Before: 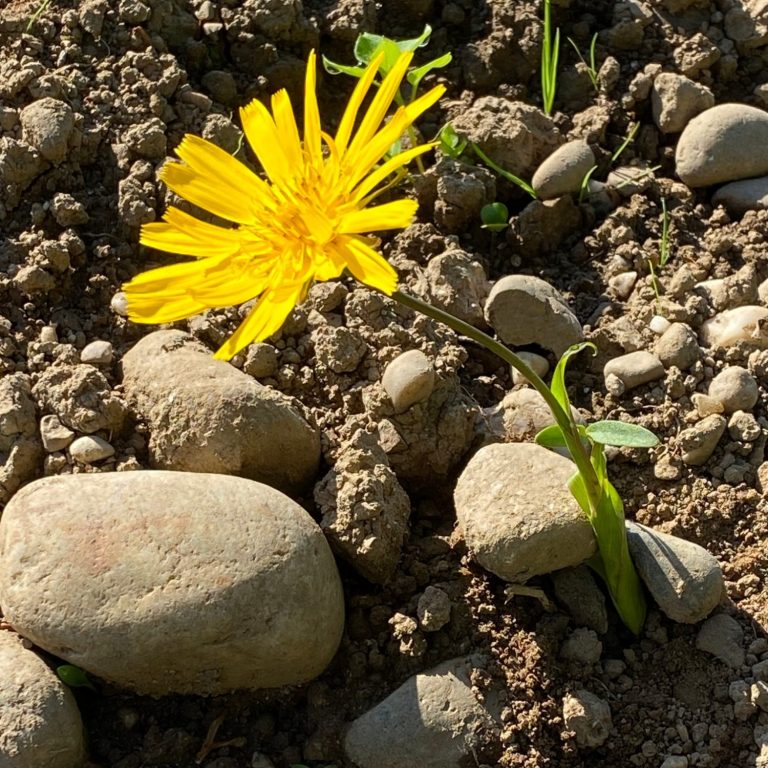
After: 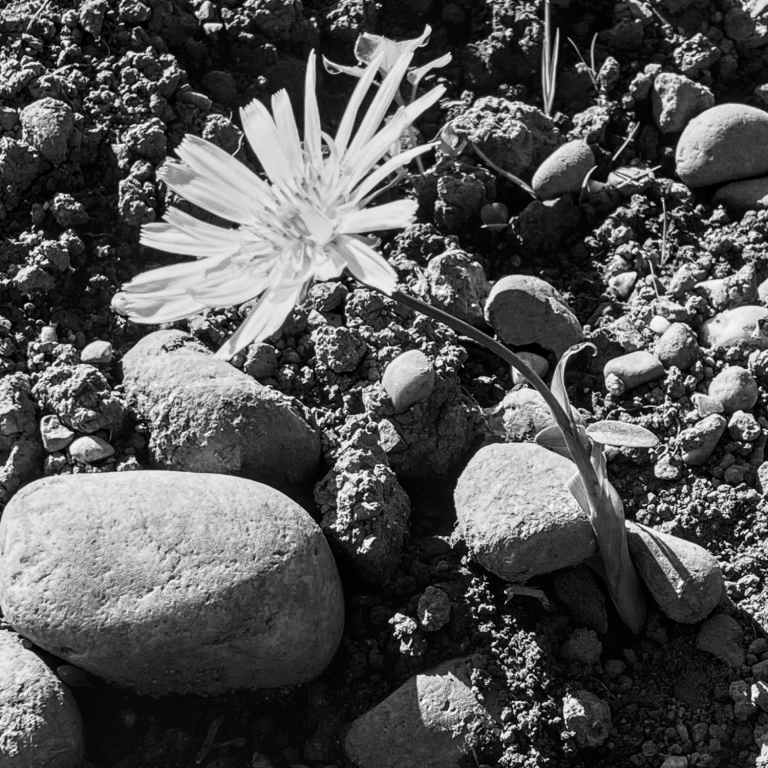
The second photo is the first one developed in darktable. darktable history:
tone curve: curves: ch0 [(0, 0) (0.042, 0.01) (0.223, 0.123) (0.59, 0.574) (0.802, 0.868) (1, 1)], color space Lab, linked channels, preserve colors none
color calibration: illuminant custom, x 0.261, y 0.521, temperature 7054.11 K
local contrast: on, module defaults
monochrome: on, module defaults
